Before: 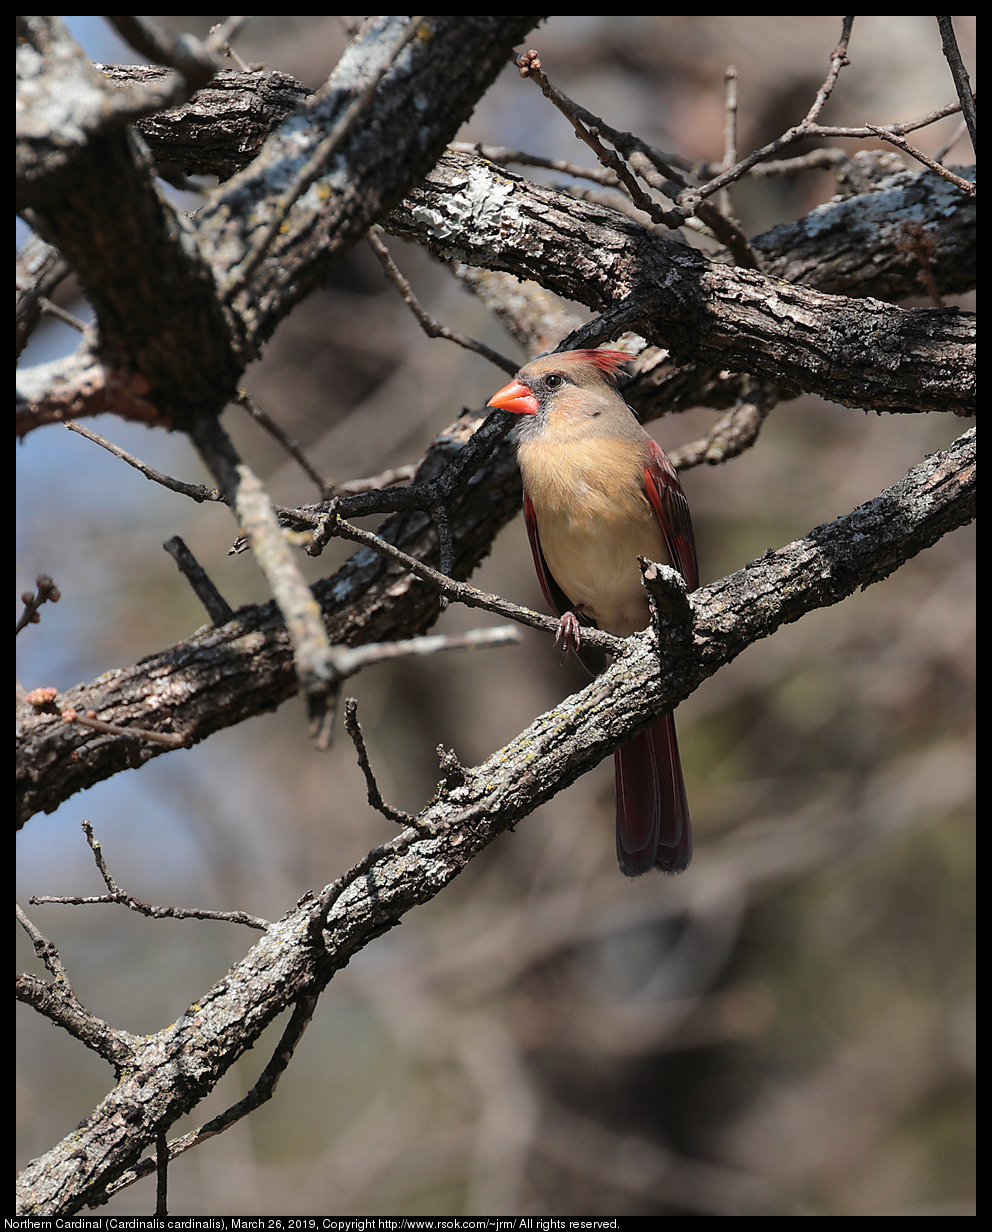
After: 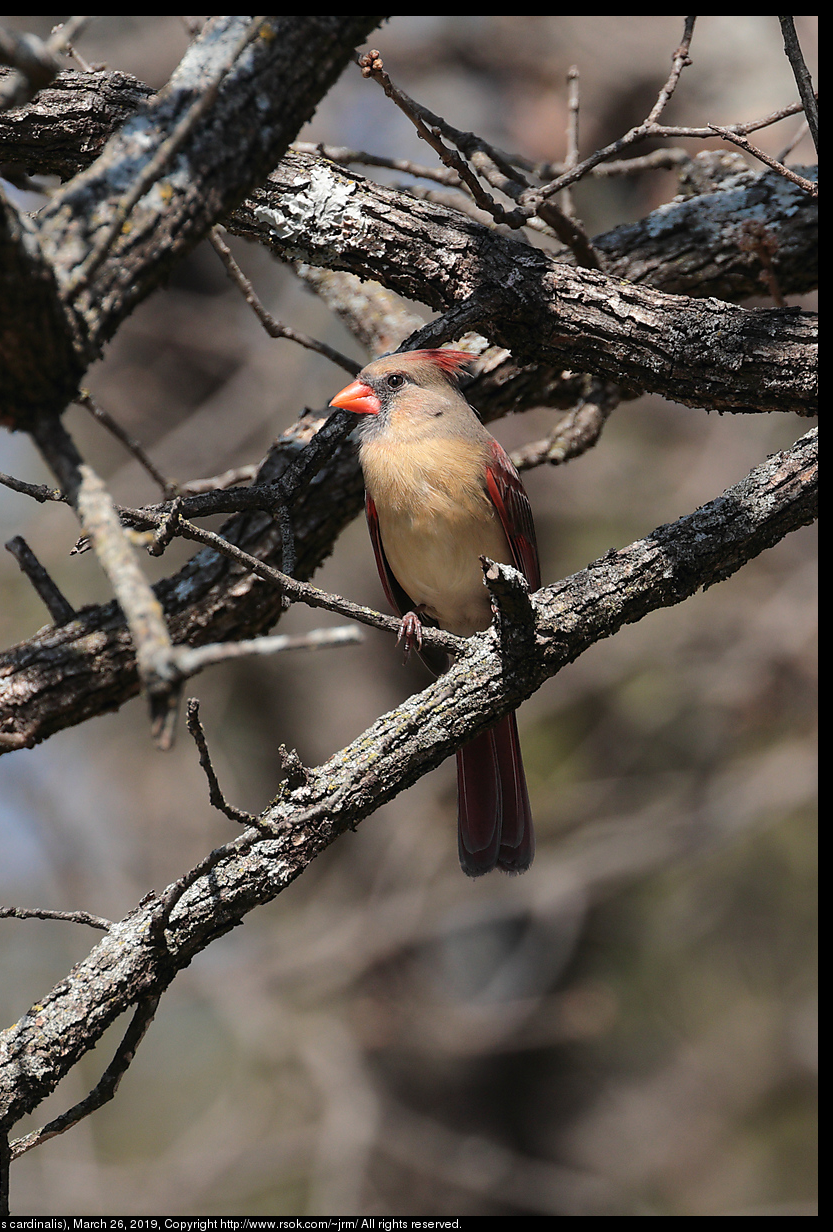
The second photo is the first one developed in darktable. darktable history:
crop: left 15.986%
